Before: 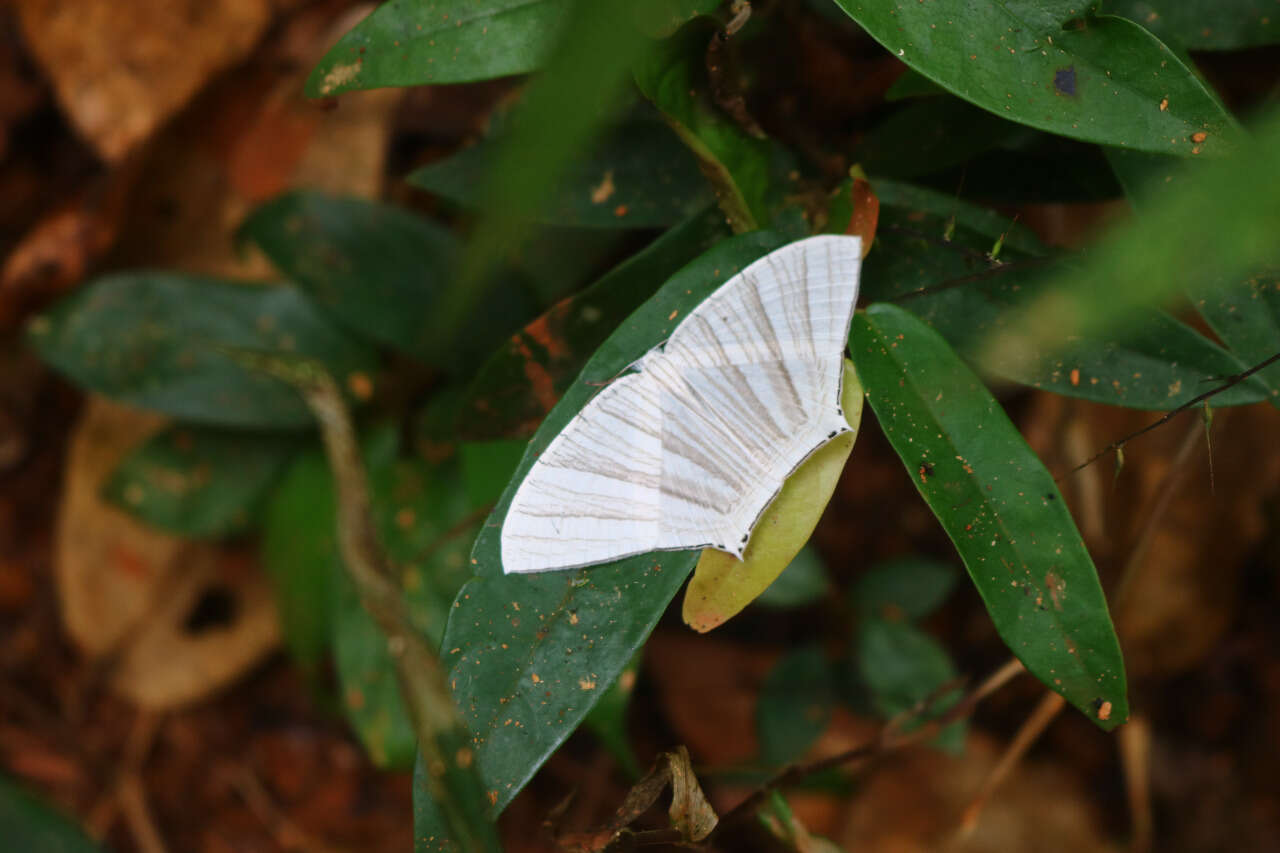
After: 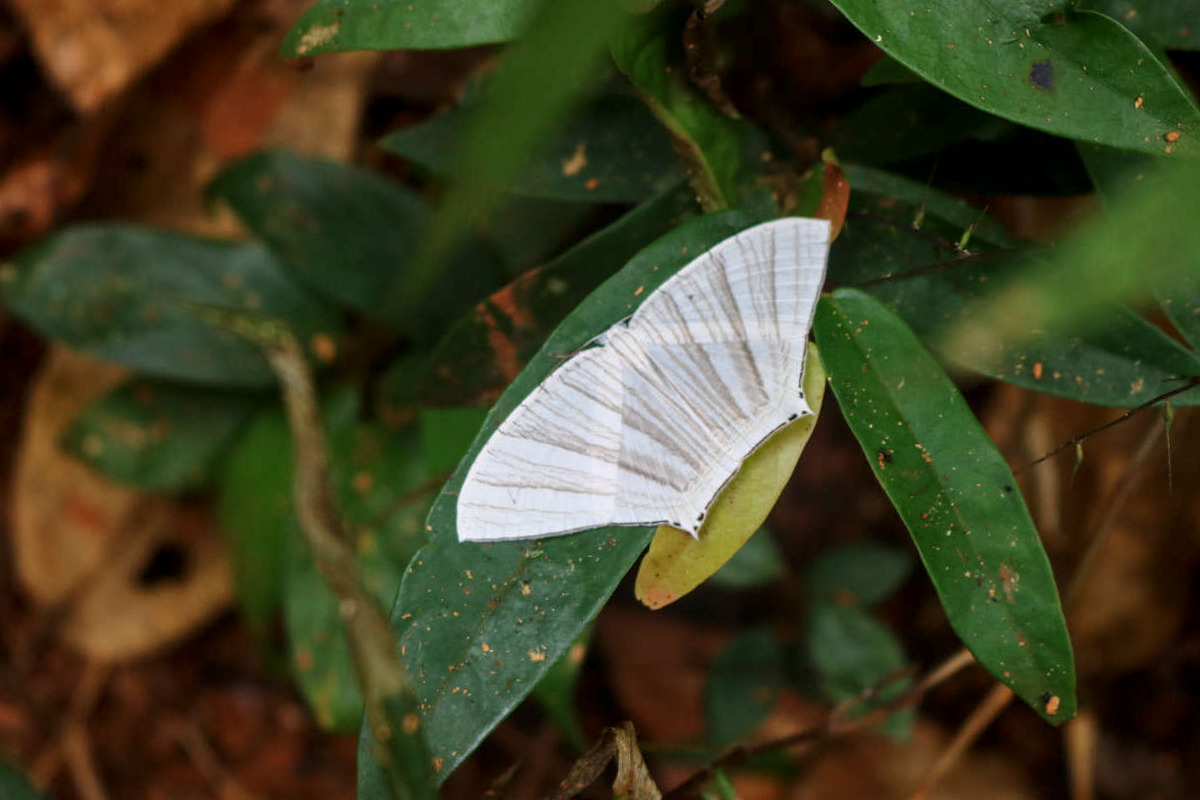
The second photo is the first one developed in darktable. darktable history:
local contrast: on, module defaults
crop and rotate: angle -2.57°
